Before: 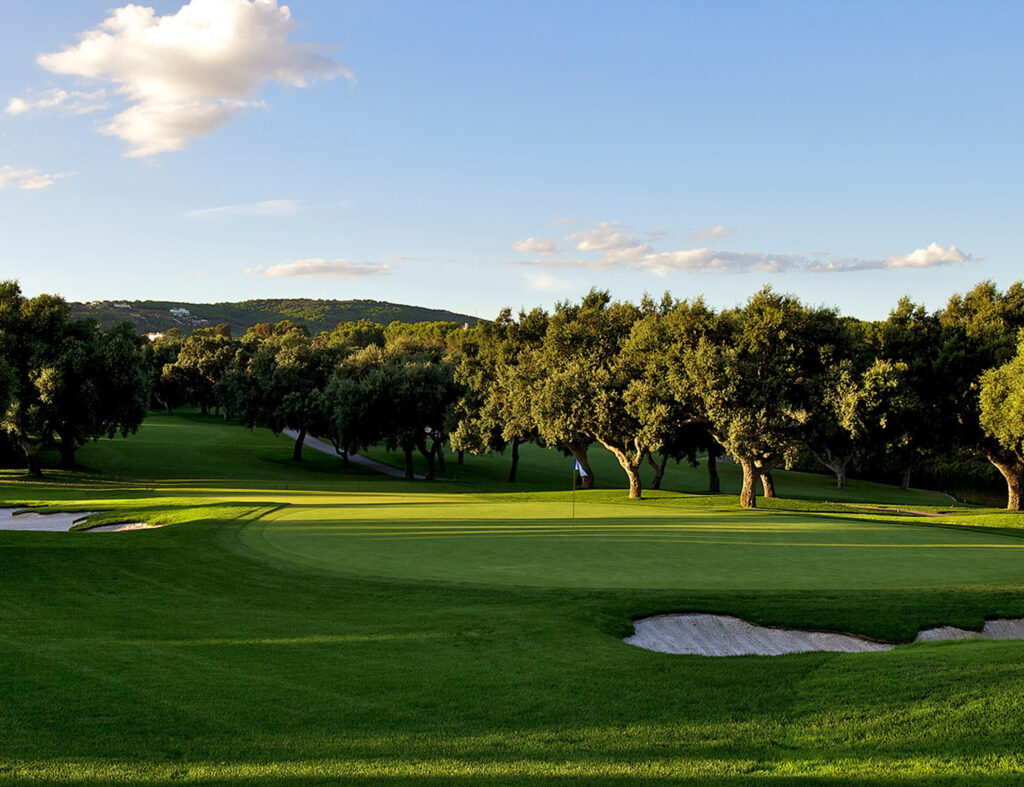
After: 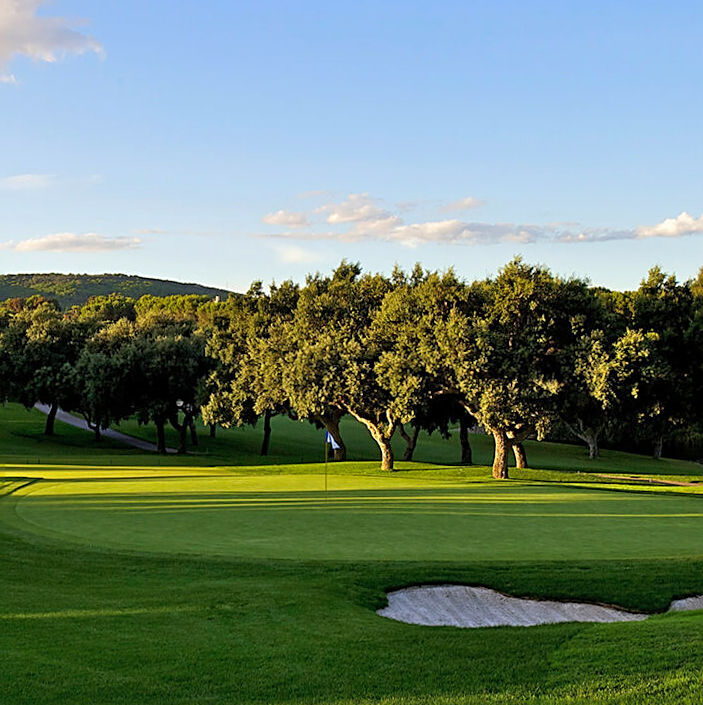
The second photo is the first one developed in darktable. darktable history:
sharpen: on, module defaults
rotate and perspective: rotation -0.45°, automatic cropping original format, crop left 0.008, crop right 0.992, crop top 0.012, crop bottom 0.988
contrast brightness saturation: contrast 0.03, brightness 0.06, saturation 0.13
crop and rotate: left 24.034%, top 2.838%, right 6.406%, bottom 6.299%
